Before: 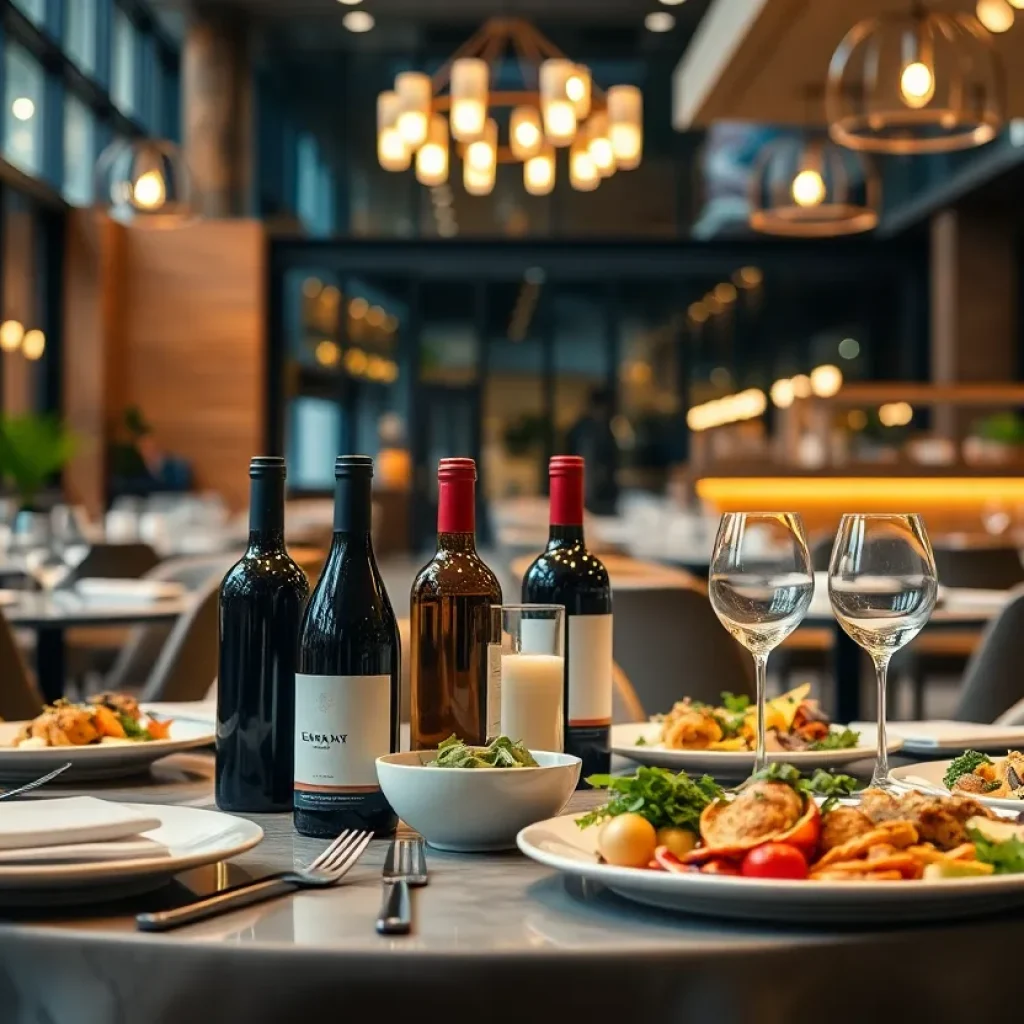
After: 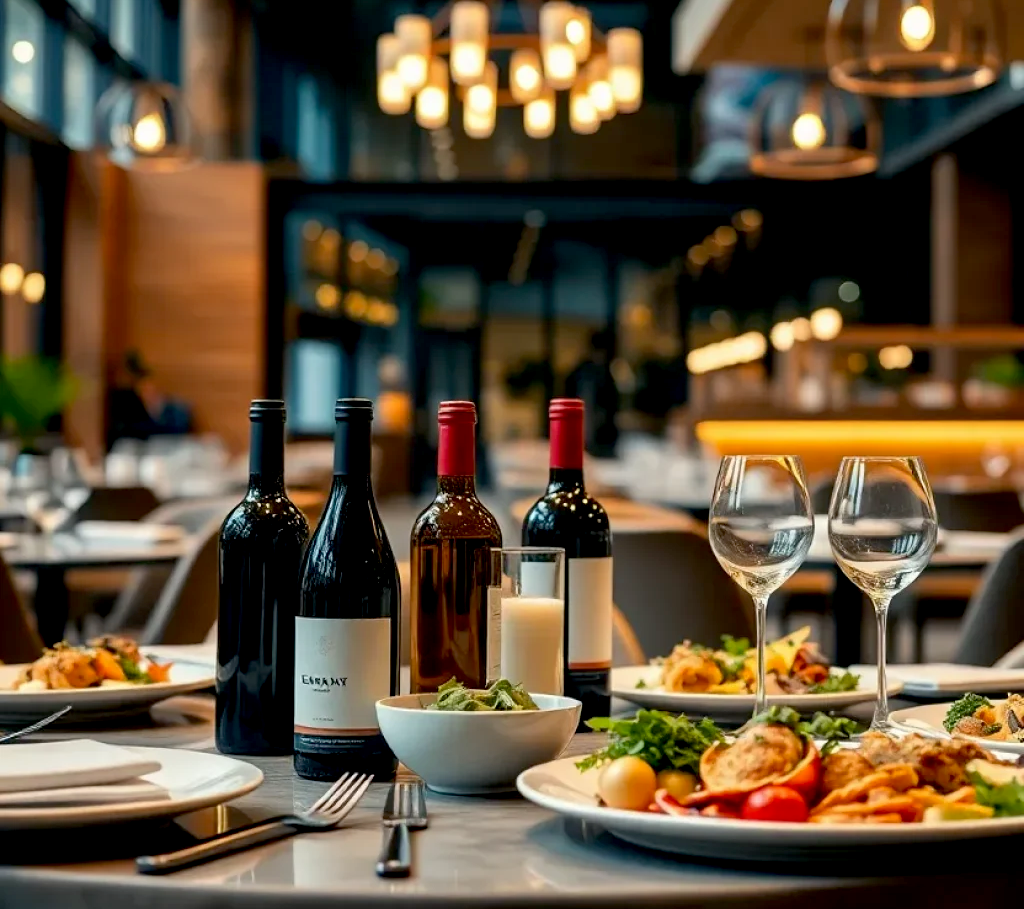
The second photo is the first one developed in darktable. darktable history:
exposure: black level correction 0.011, compensate highlight preservation false
crop and rotate: top 5.609%, bottom 5.609%
